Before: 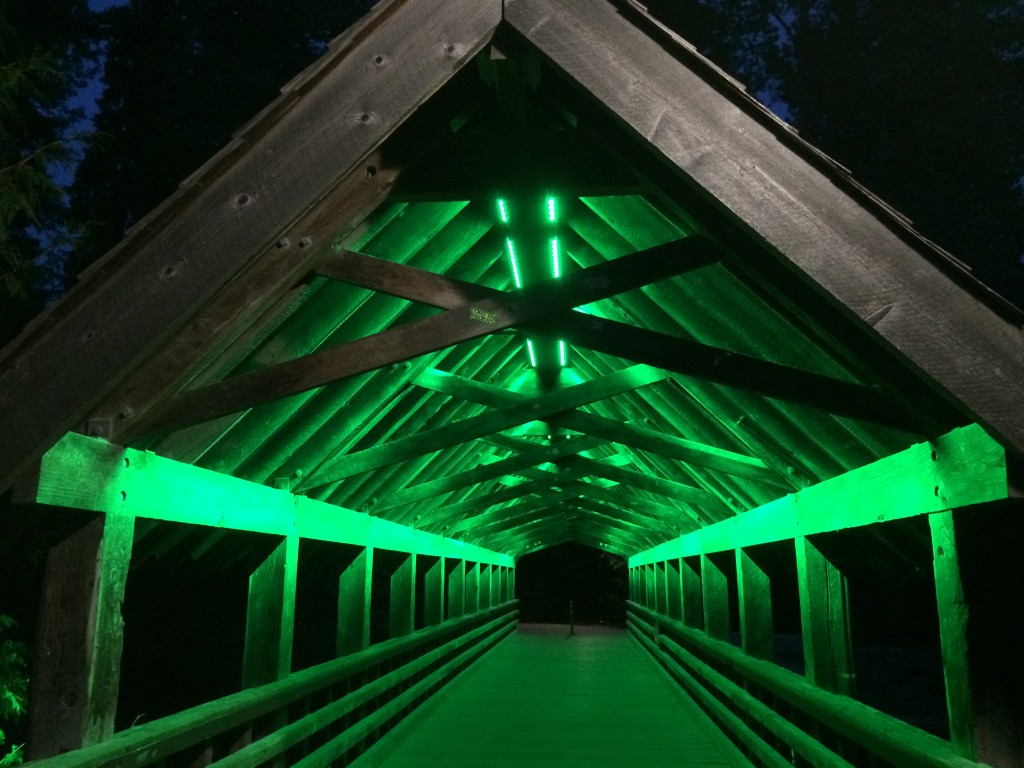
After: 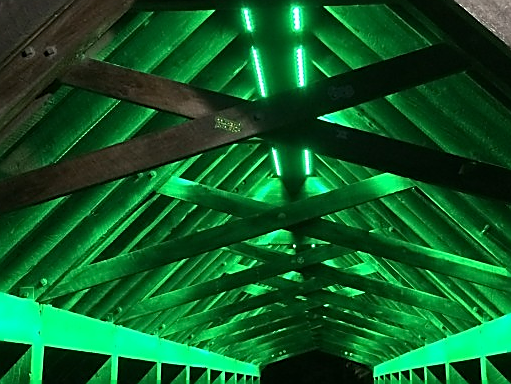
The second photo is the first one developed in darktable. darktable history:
crop: left 25%, top 25%, right 25%, bottom 25%
sharpen: radius 1.4, amount 1.25, threshold 0.7
